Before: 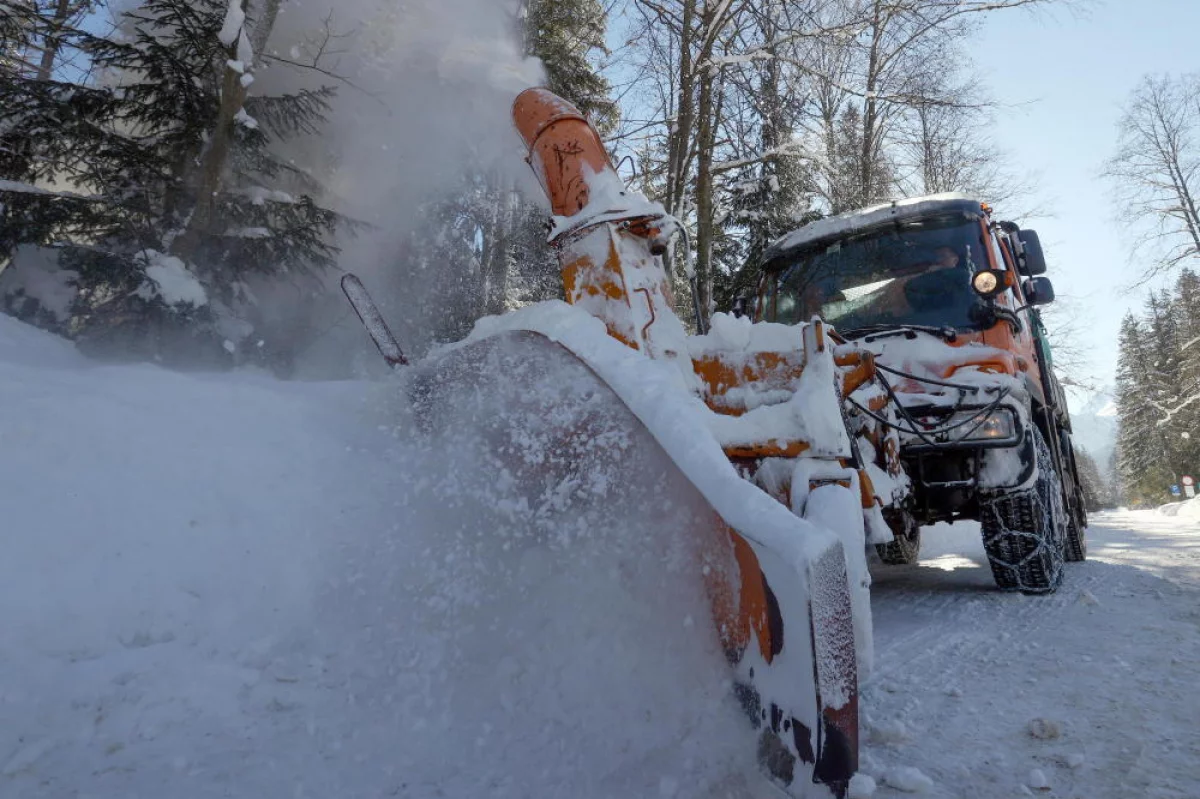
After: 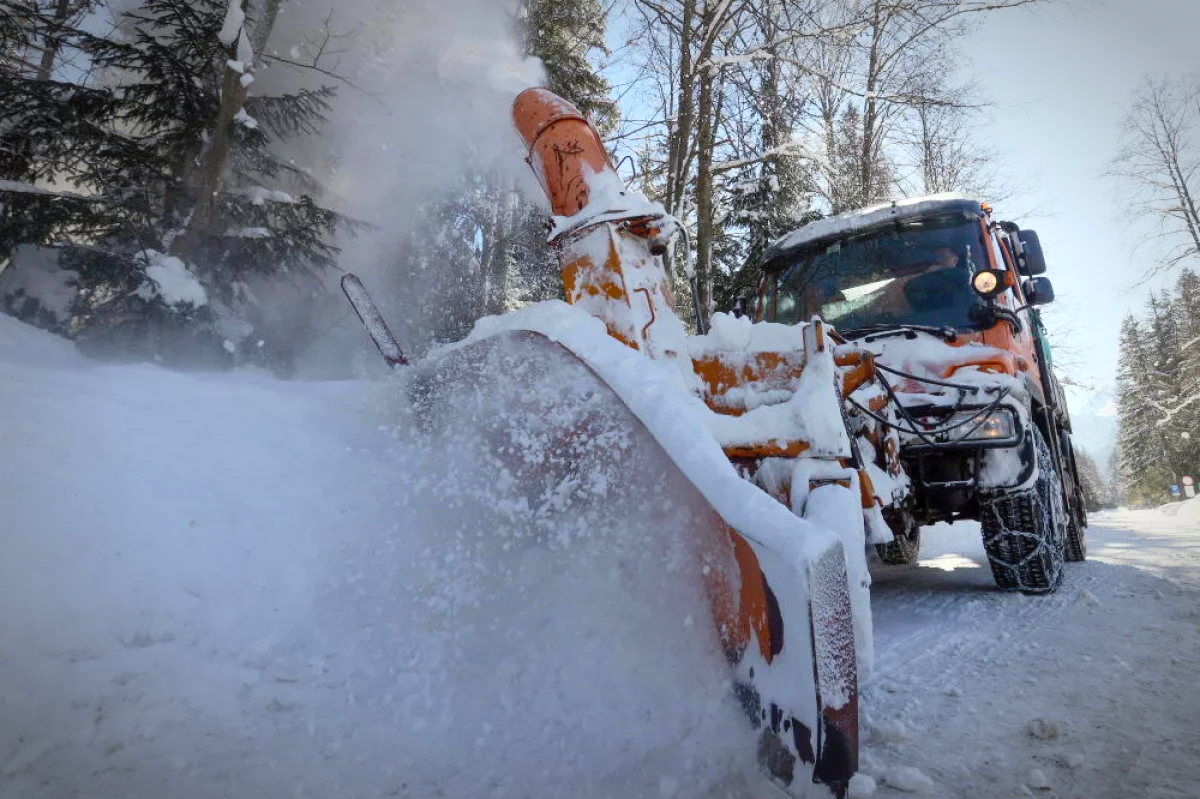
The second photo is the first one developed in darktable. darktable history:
vignetting: automatic ratio true
contrast brightness saturation: contrast 0.2, brightness 0.16, saturation 0.22
